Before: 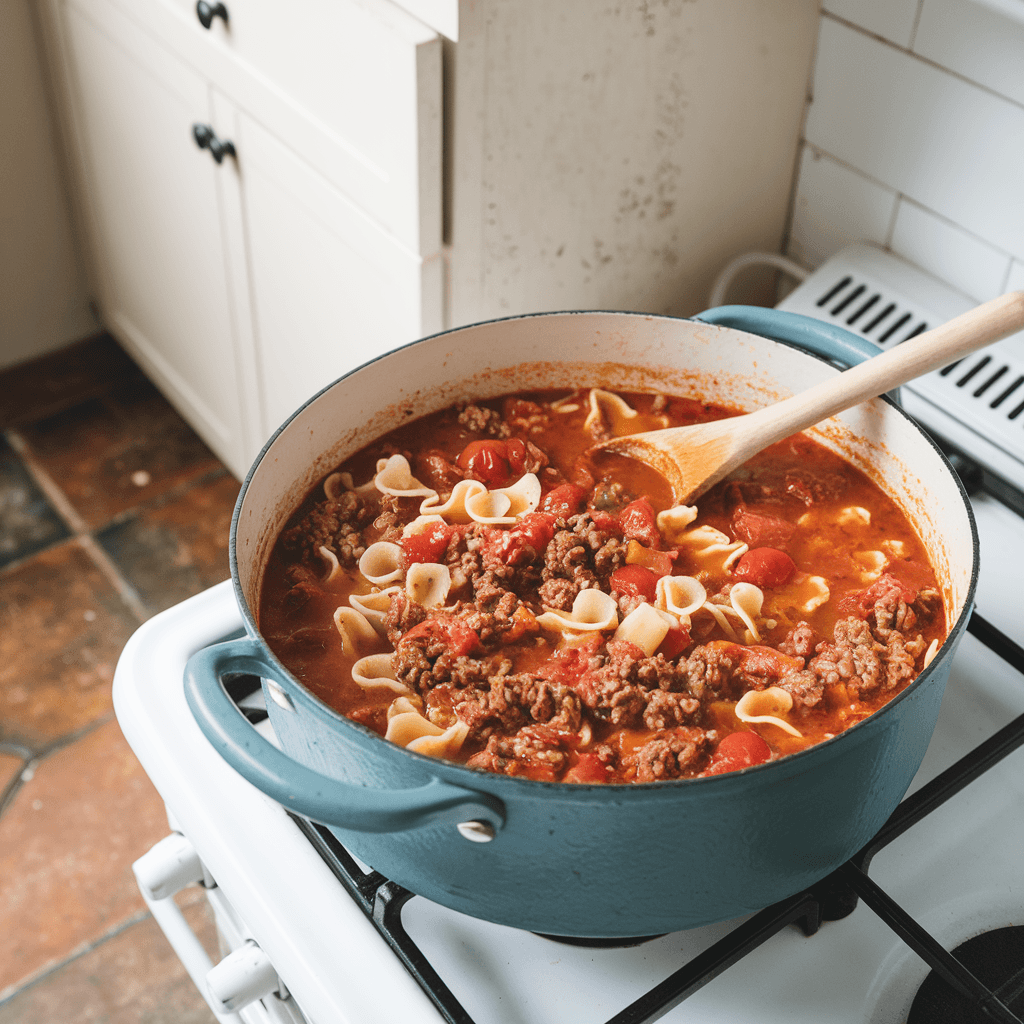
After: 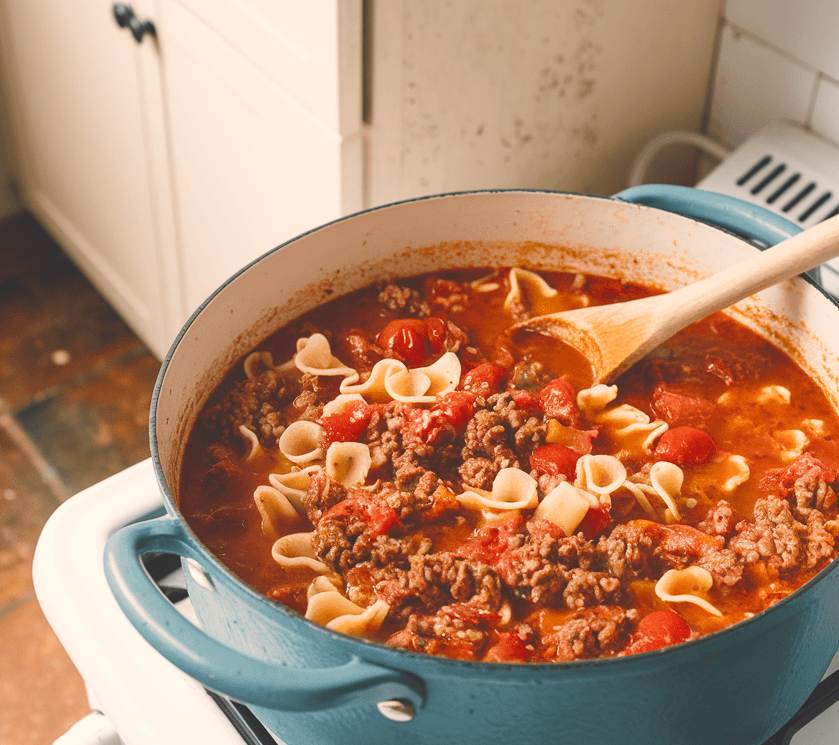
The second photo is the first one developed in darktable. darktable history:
velvia: on, module defaults
color balance rgb: shadows lift › chroma 2%, shadows lift › hue 247.2°, power › chroma 0.3%, power › hue 25.2°, highlights gain › chroma 3%, highlights gain › hue 60°, global offset › luminance 2%, perceptual saturation grading › global saturation 20%, perceptual saturation grading › highlights -20%, perceptual saturation grading › shadows 30%
crop: left 7.856%, top 11.836%, right 10.12%, bottom 15.387%
